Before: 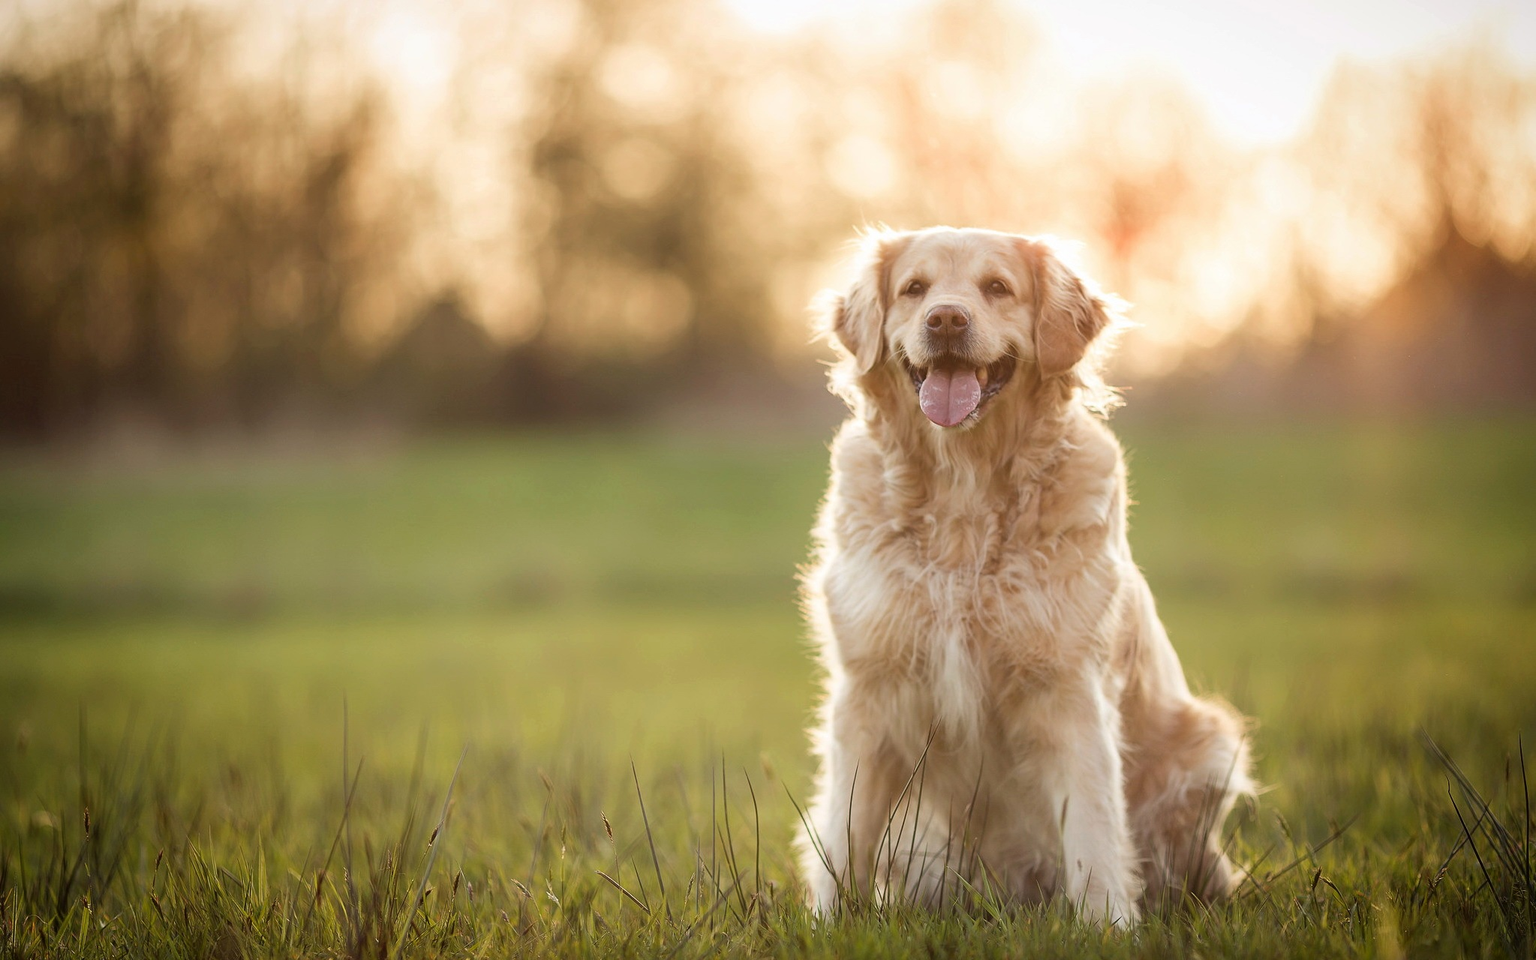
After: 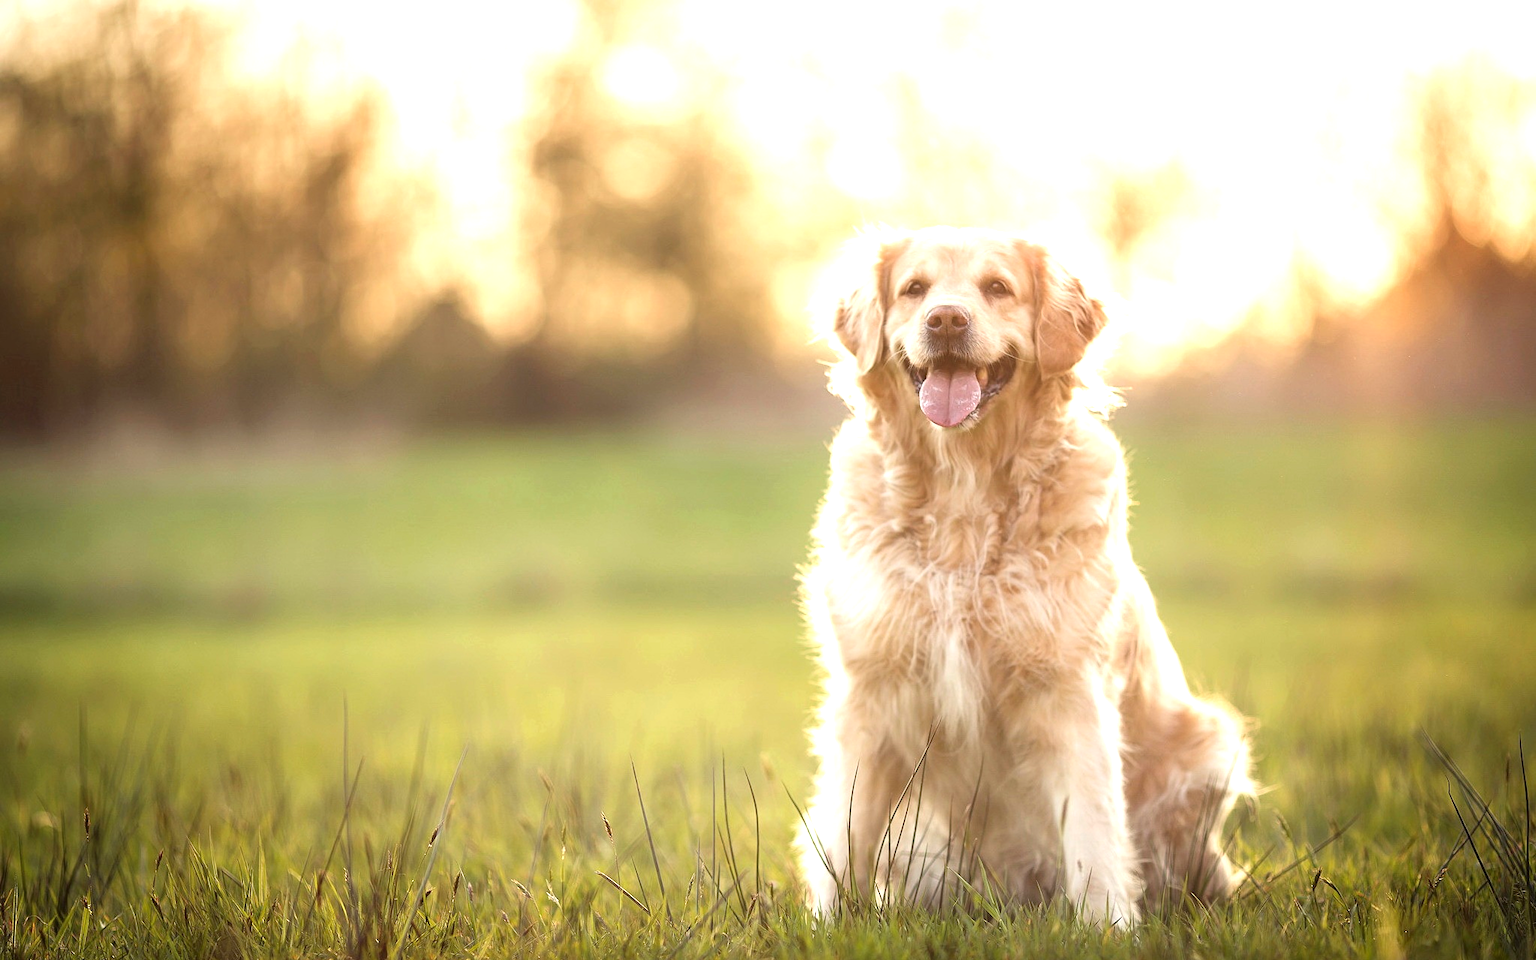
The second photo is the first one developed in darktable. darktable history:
exposure: black level correction 0, exposure 0.894 EV, compensate exposure bias true, compensate highlight preservation false
